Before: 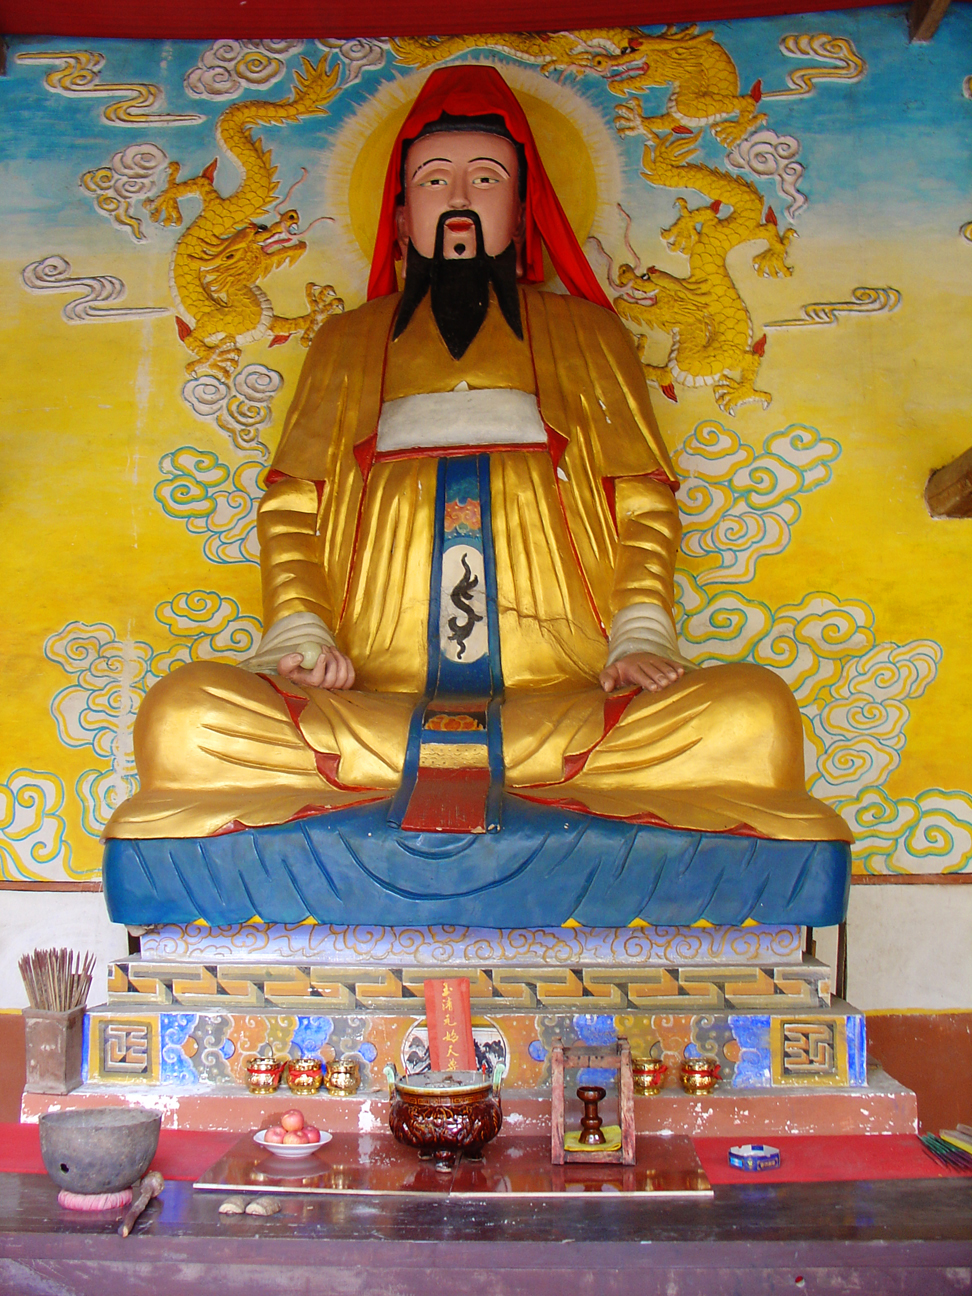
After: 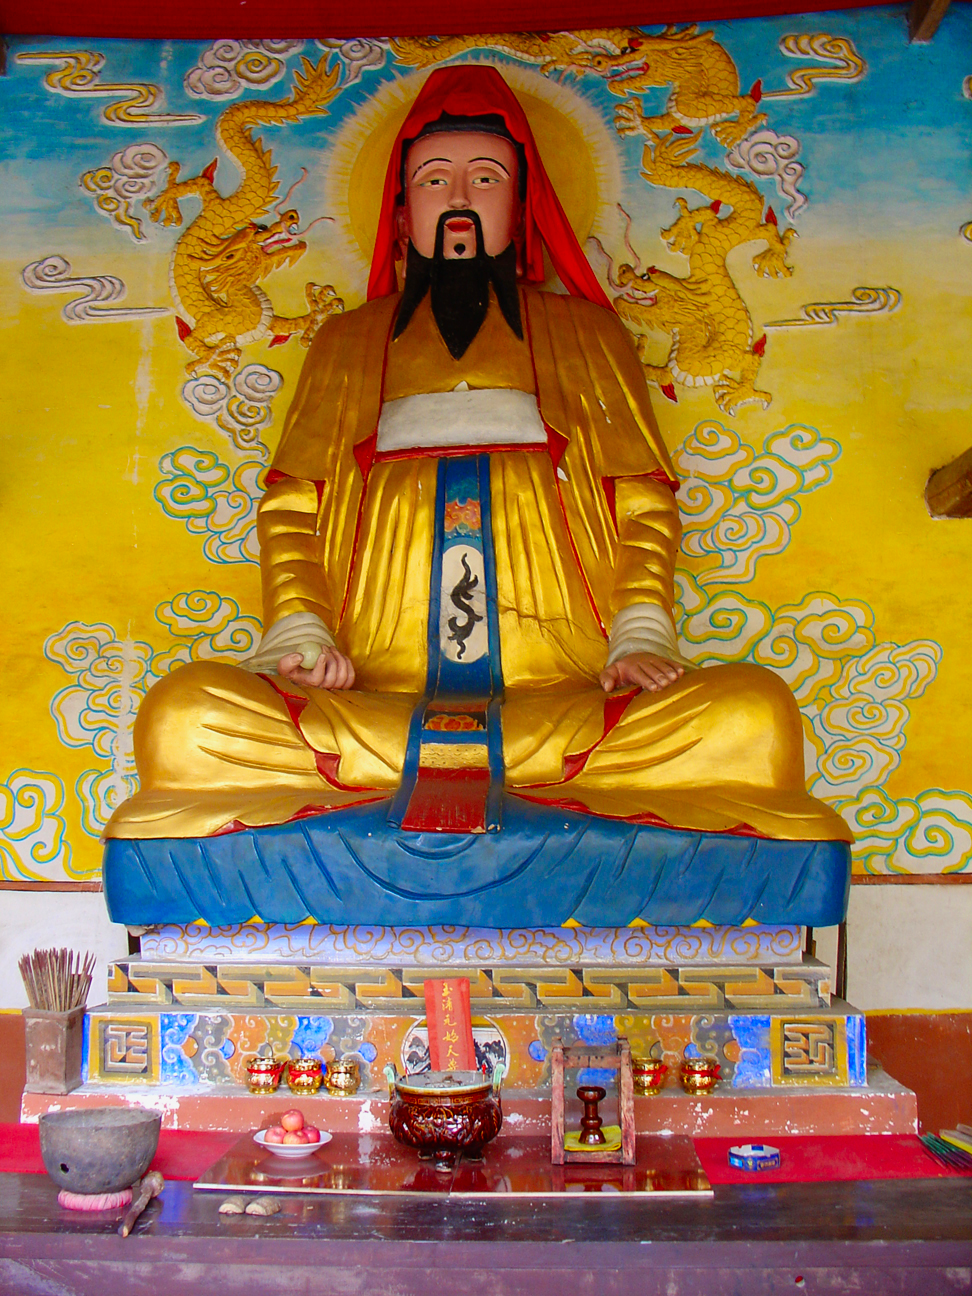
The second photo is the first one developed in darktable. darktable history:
contrast brightness saturation: contrast 0.09, saturation 0.28
exposure: exposure -0.157 EV, compensate highlight preservation false
